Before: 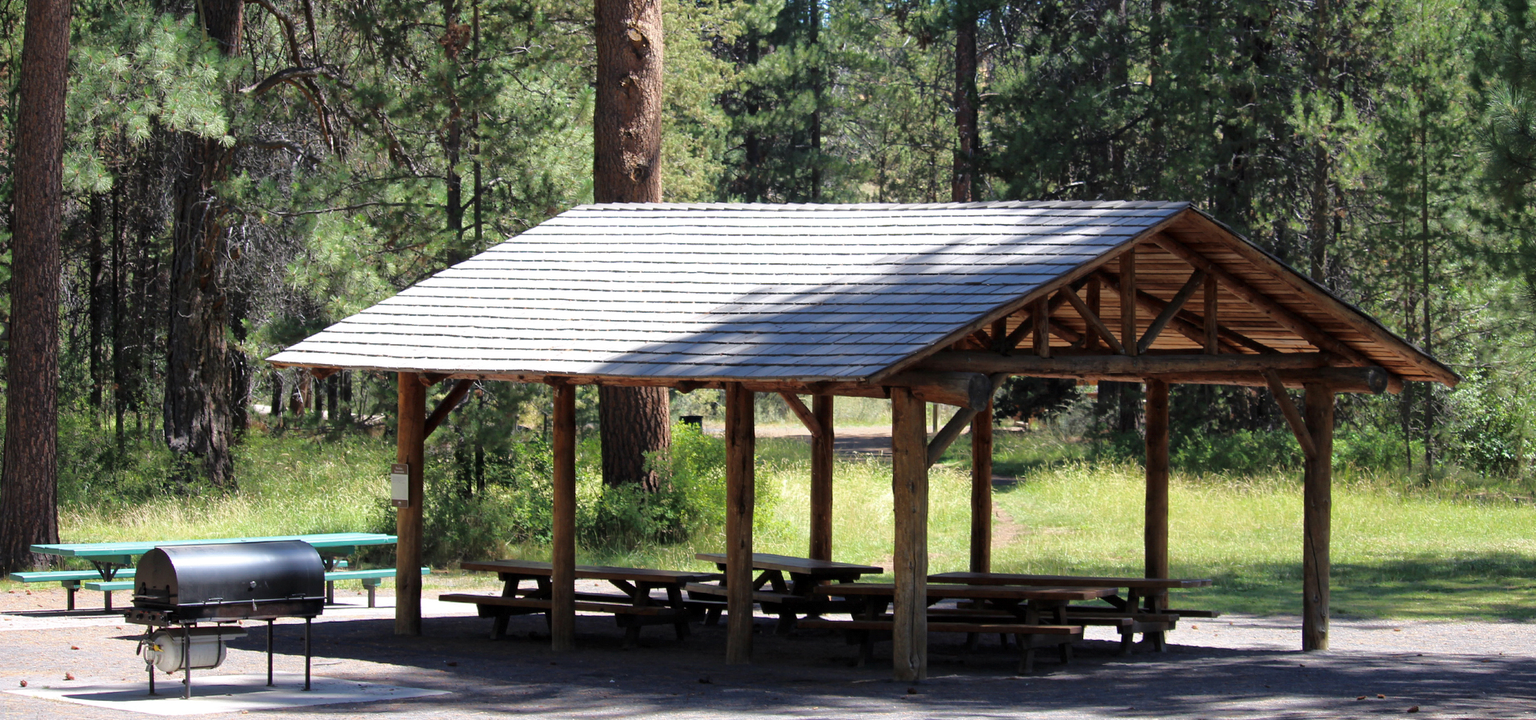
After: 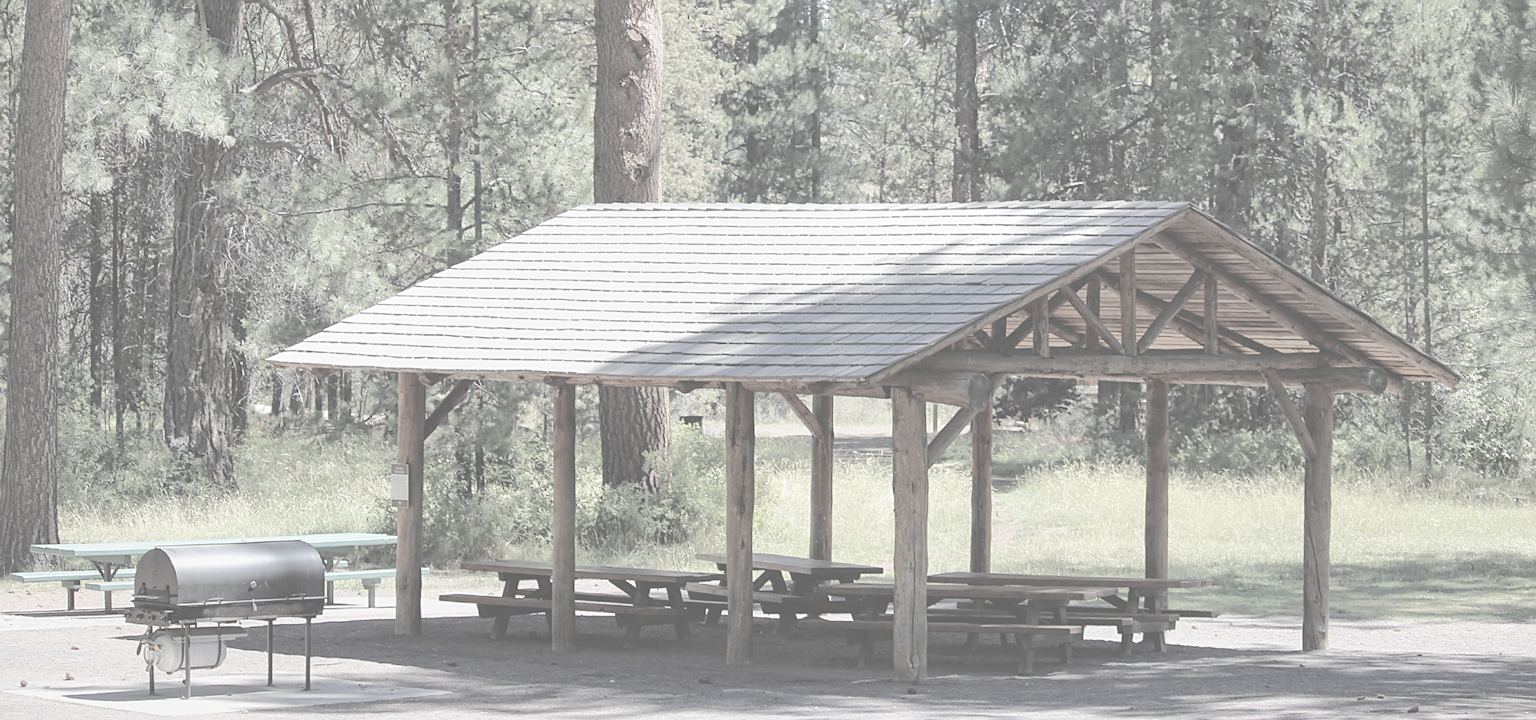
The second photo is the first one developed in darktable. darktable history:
contrast brightness saturation: contrast -0.32, brightness 0.75, saturation -0.78
sharpen: on, module defaults
local contrast: highlights 123%, shadows 126%, detail 140%, midtone range 0.254
